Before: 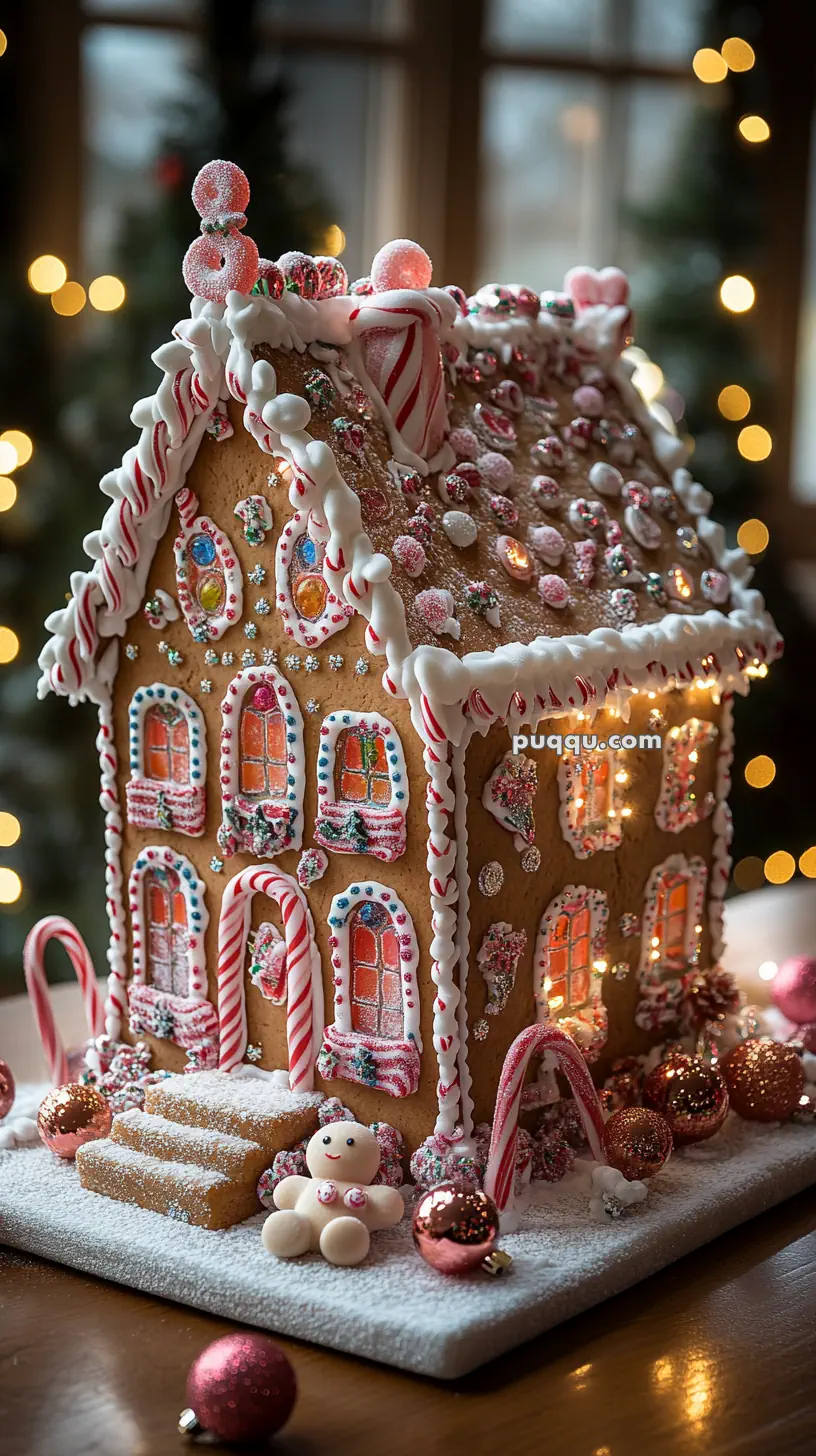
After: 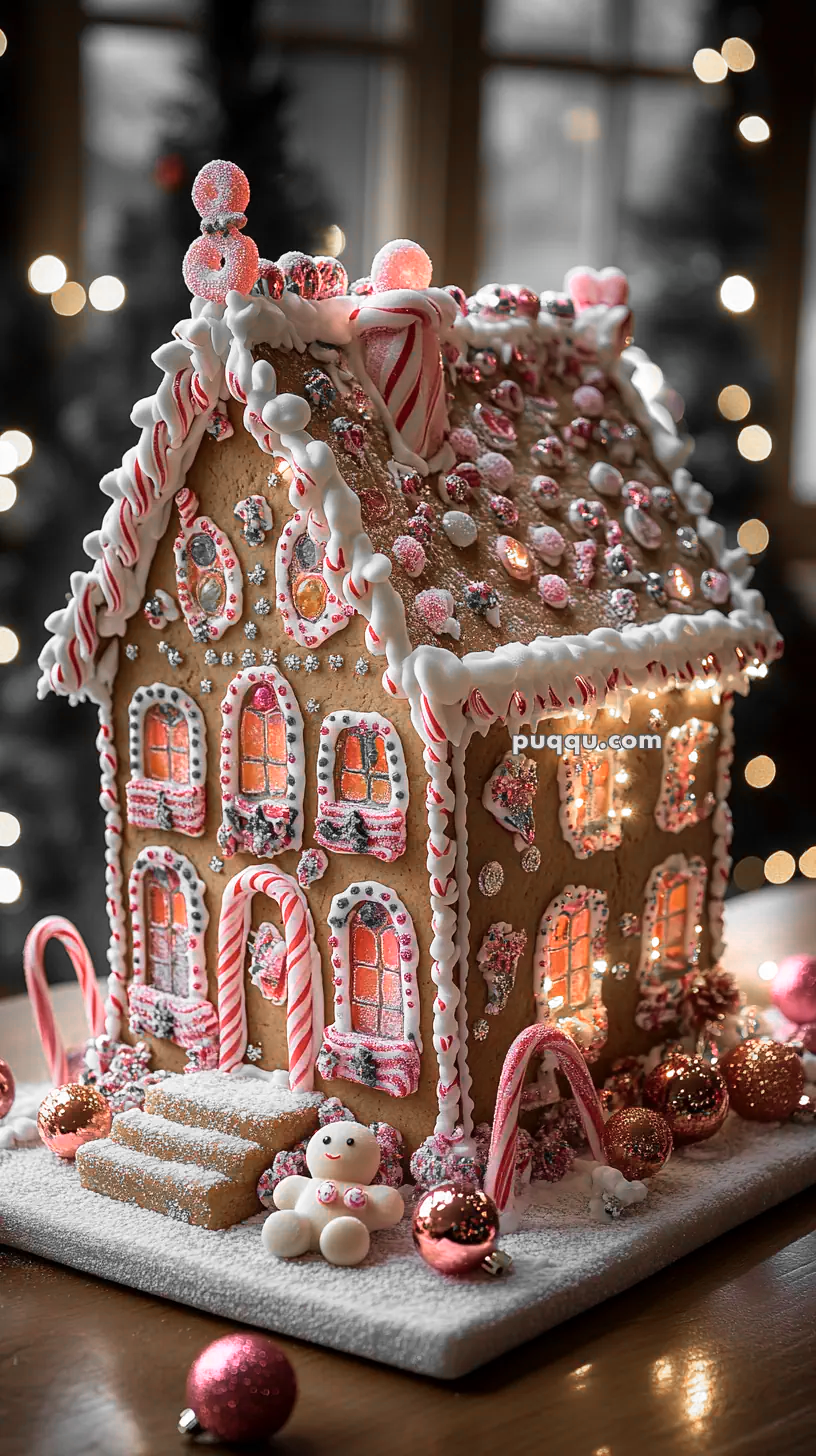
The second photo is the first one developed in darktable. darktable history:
velvia: on, module defaults
color zones: curves: ch0 [(0, 0.65) (0.096, 0.644) (0.221, 0.539) (0.429, 0.5) (0.571, 0.5) (0.714, 0.5) (0.857, 0.5) (1, 0.65)]; ch1 [(0, 0.5) (0.143, 0.5) (0.257, -0.002) (0.429, 0.04) (0.571, -0.001) (0.714, -0.015) (0.857, 0.024) (1, 0.5)]
